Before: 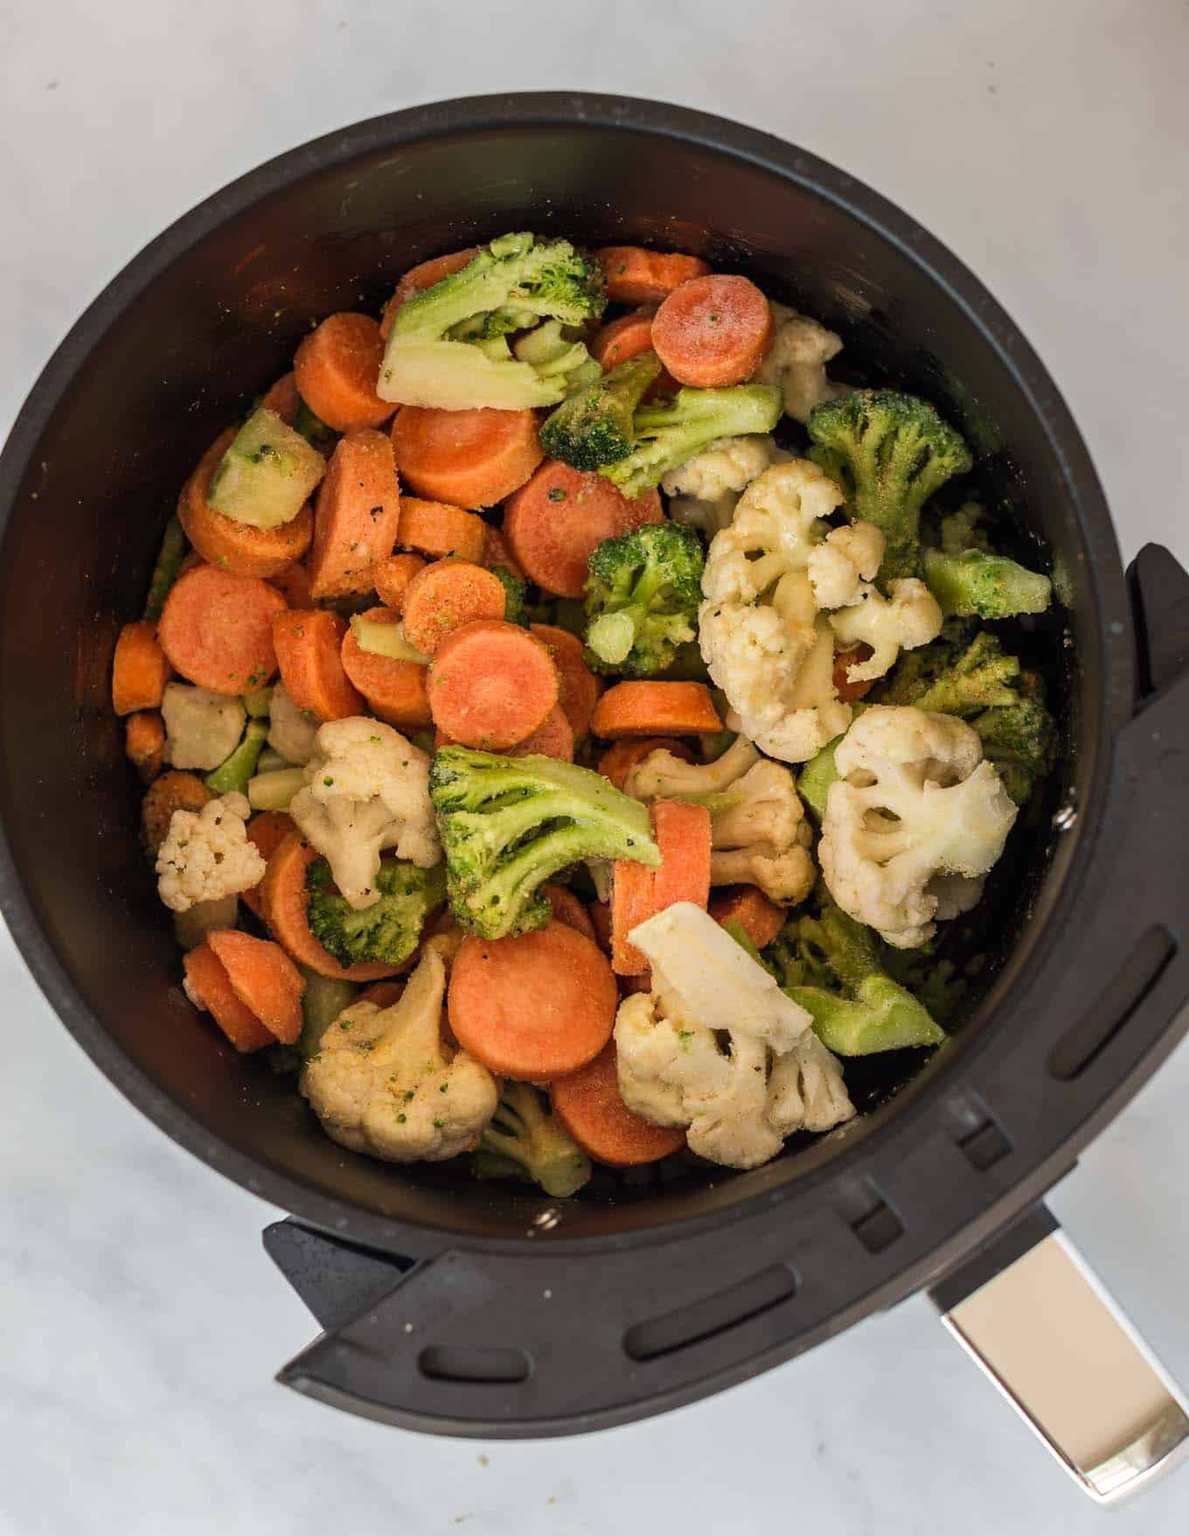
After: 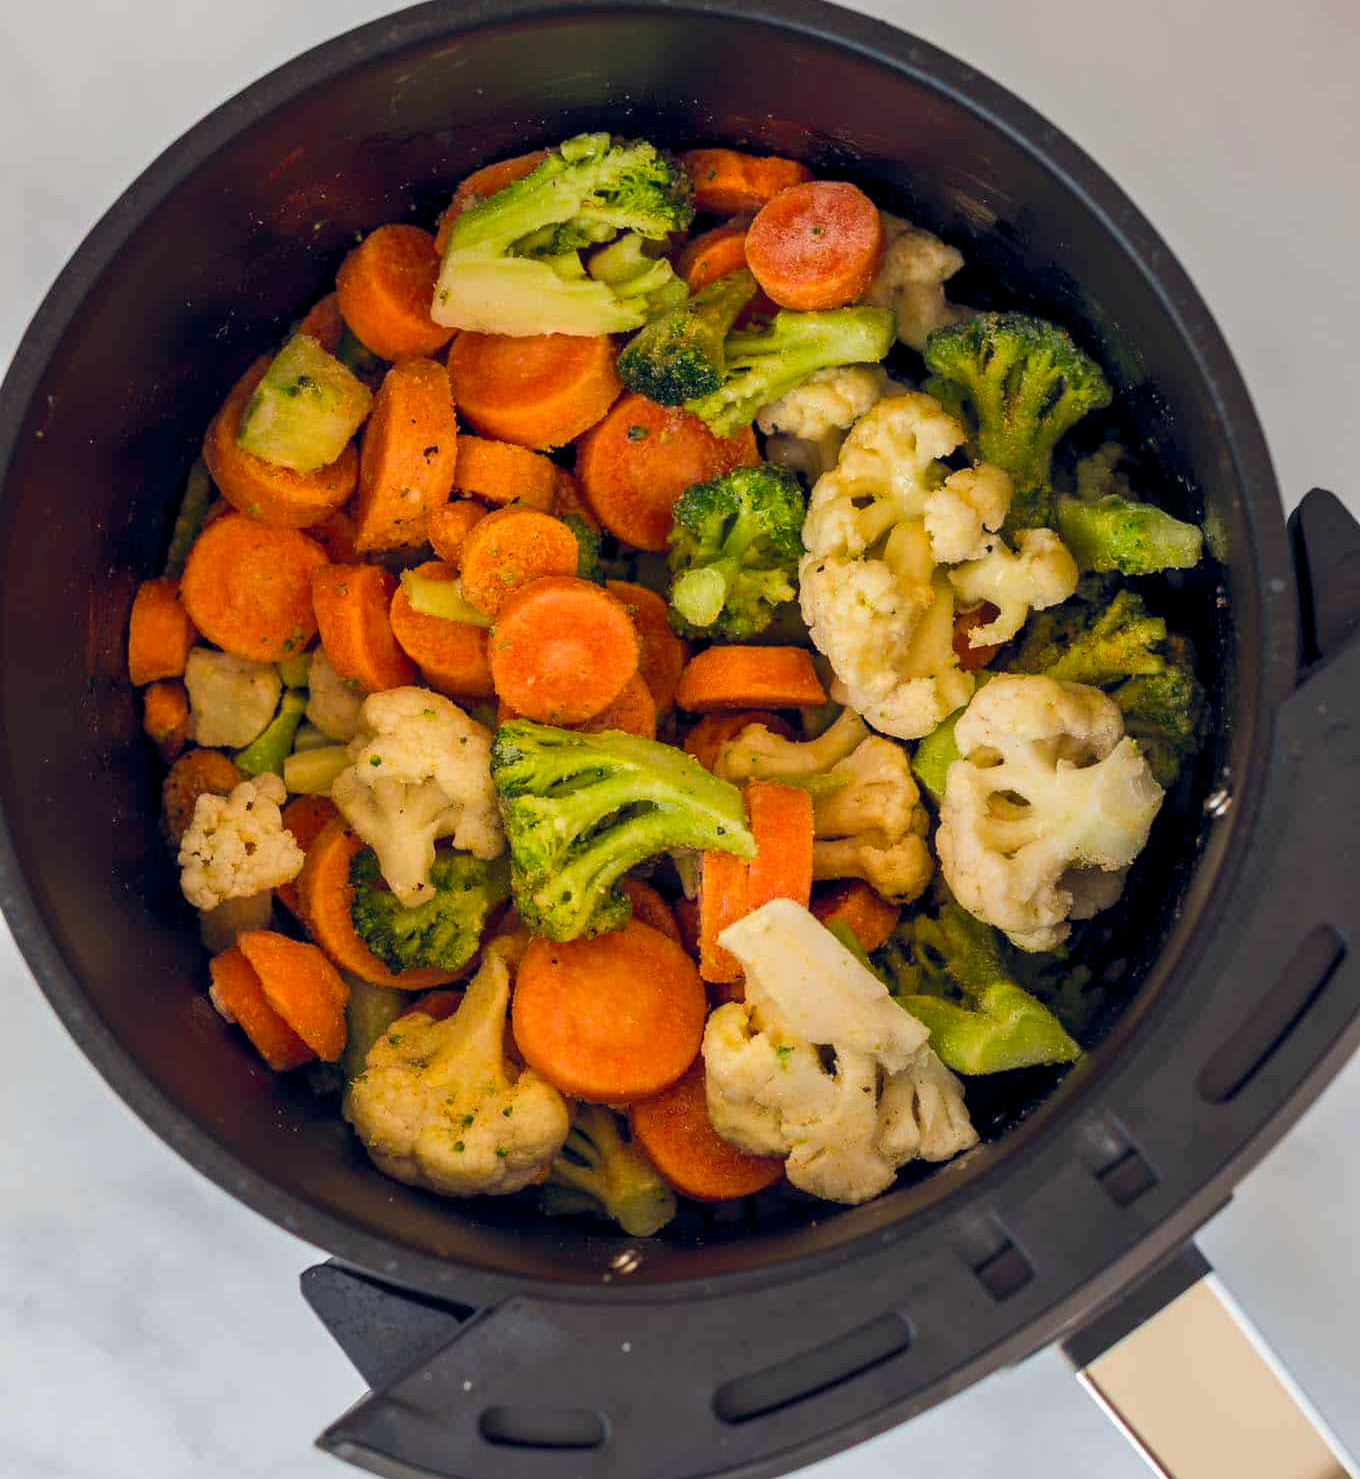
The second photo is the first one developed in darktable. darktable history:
crop: top 7.603%, bottom 8.184%
color balance rgb: global offset › chroma 0.104%, global offset › hue 253.87°, perceptual saturation grading › global saturation 30.096%
exposure: black level correction 0.001, compensate highlight preservation false
